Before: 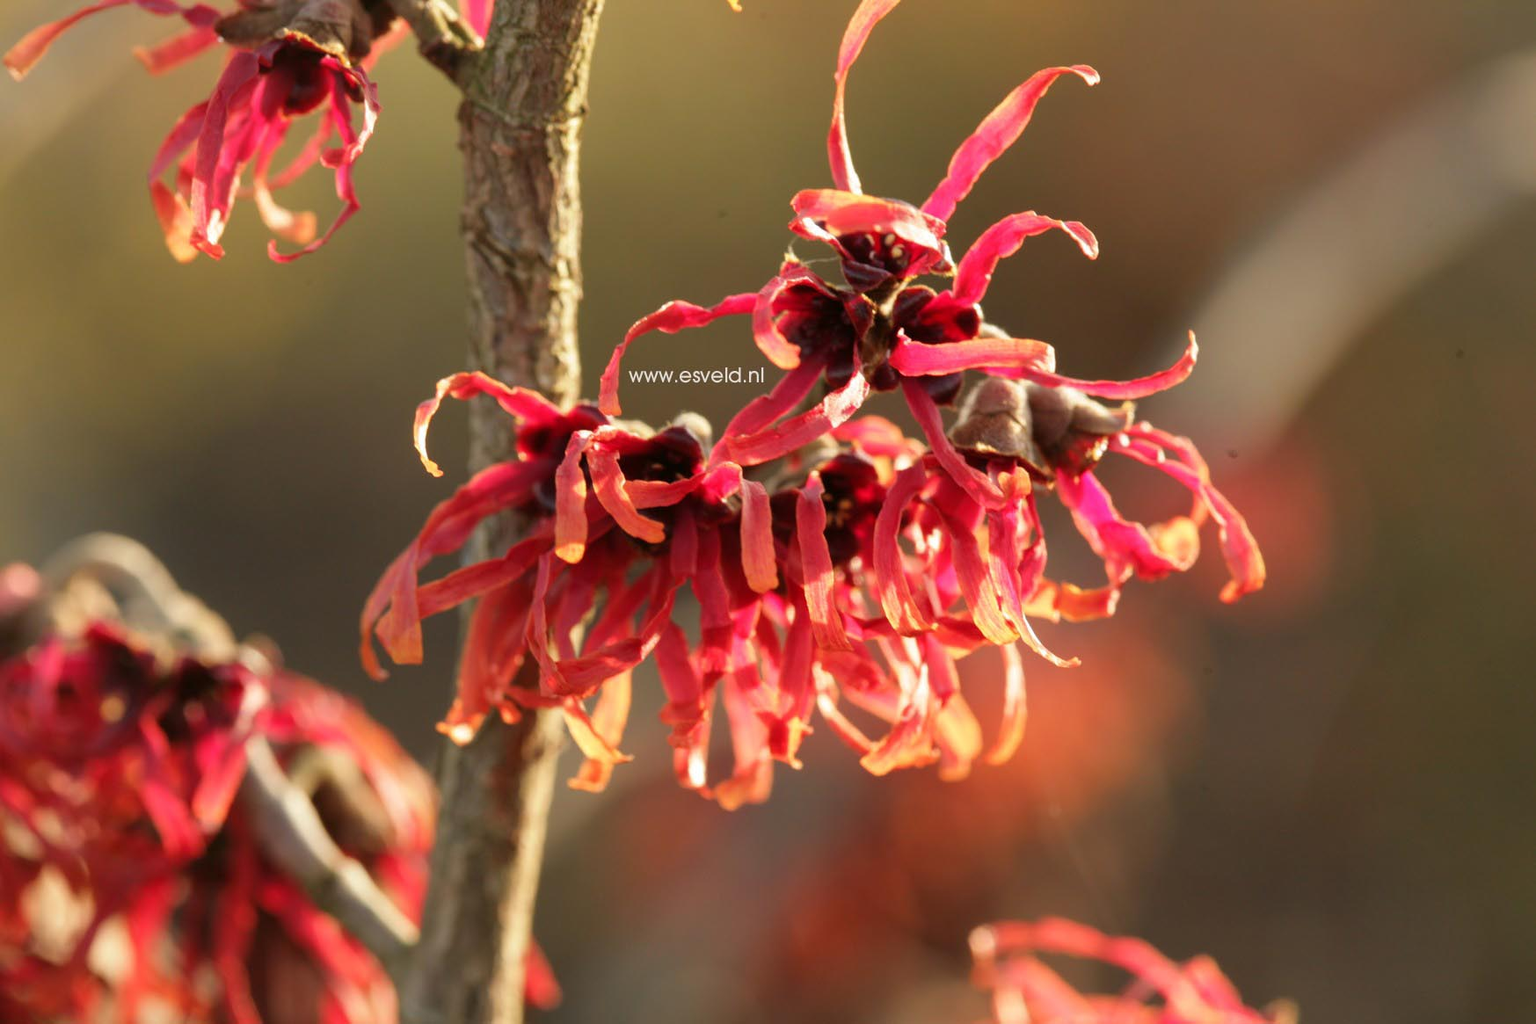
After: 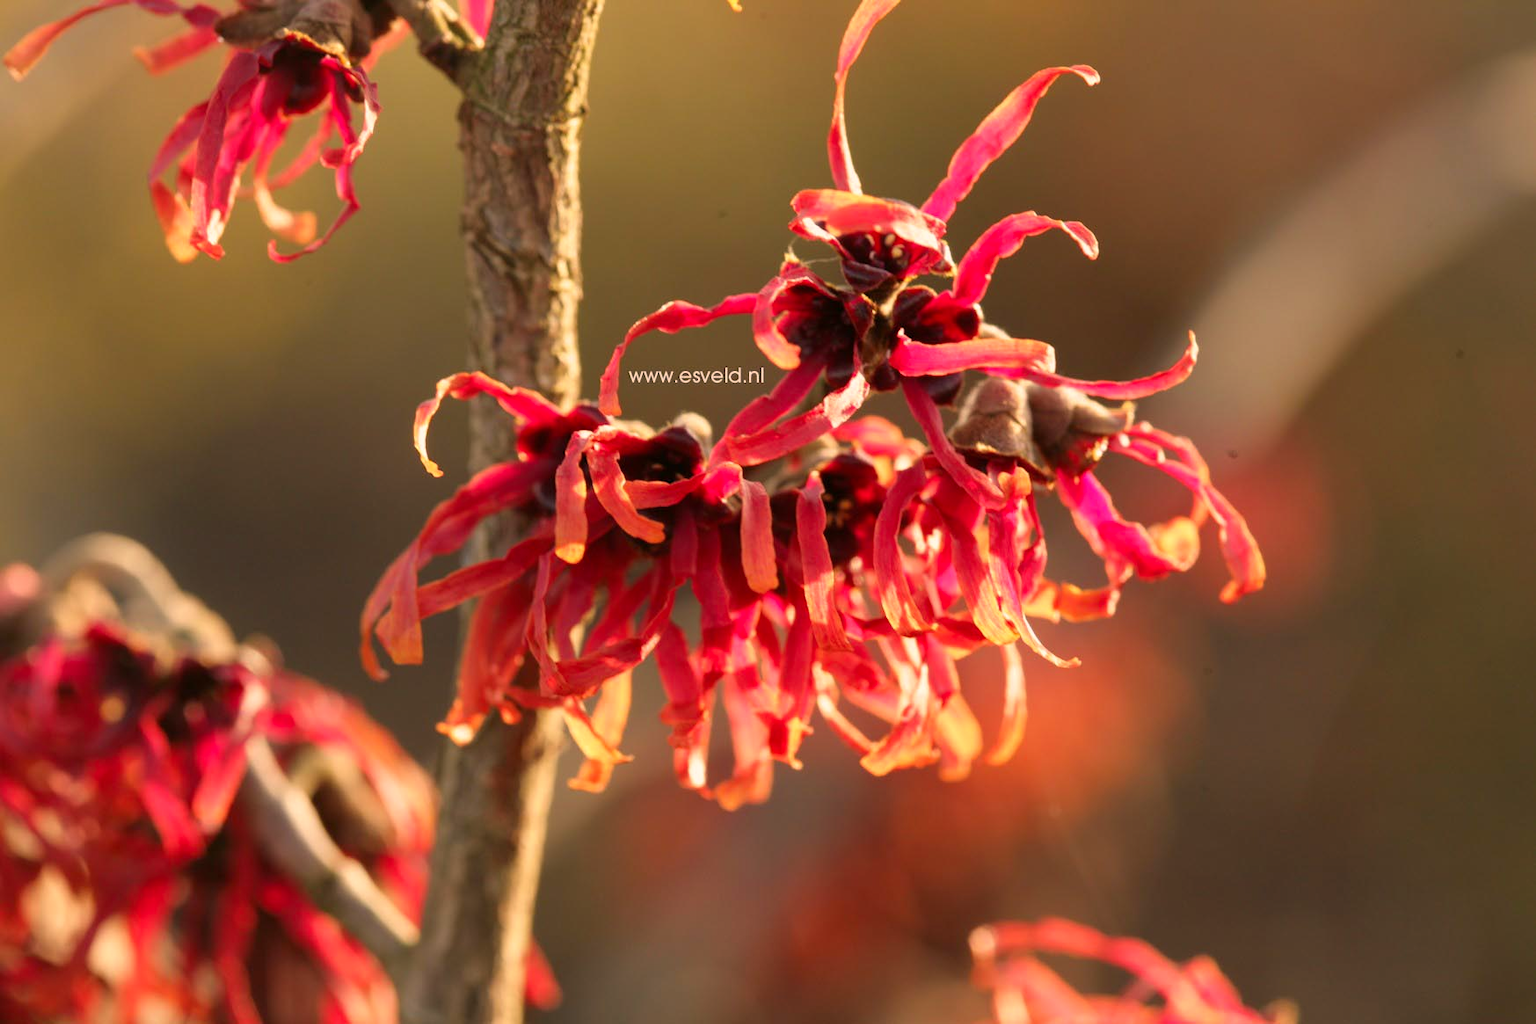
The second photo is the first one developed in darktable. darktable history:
color correction: highlights a* 11.52, highlights b* 12.19
